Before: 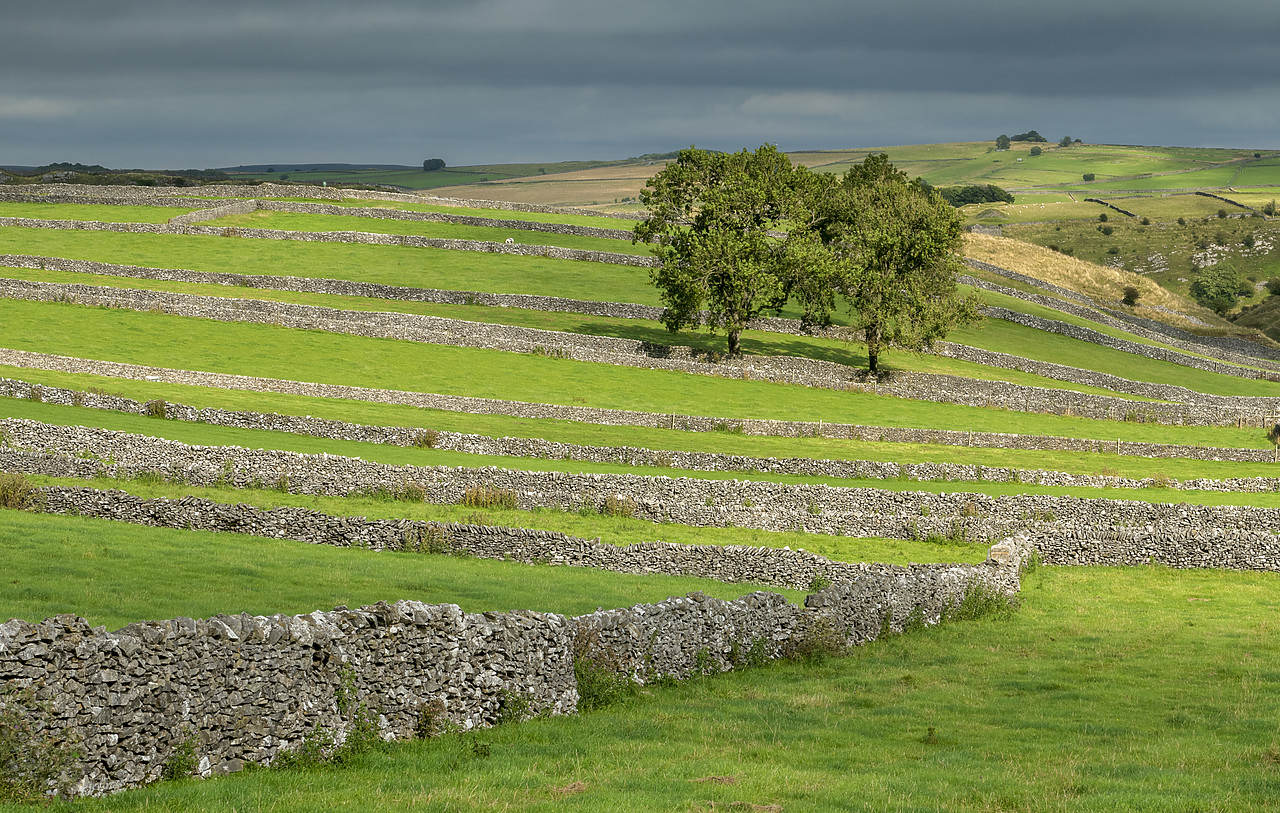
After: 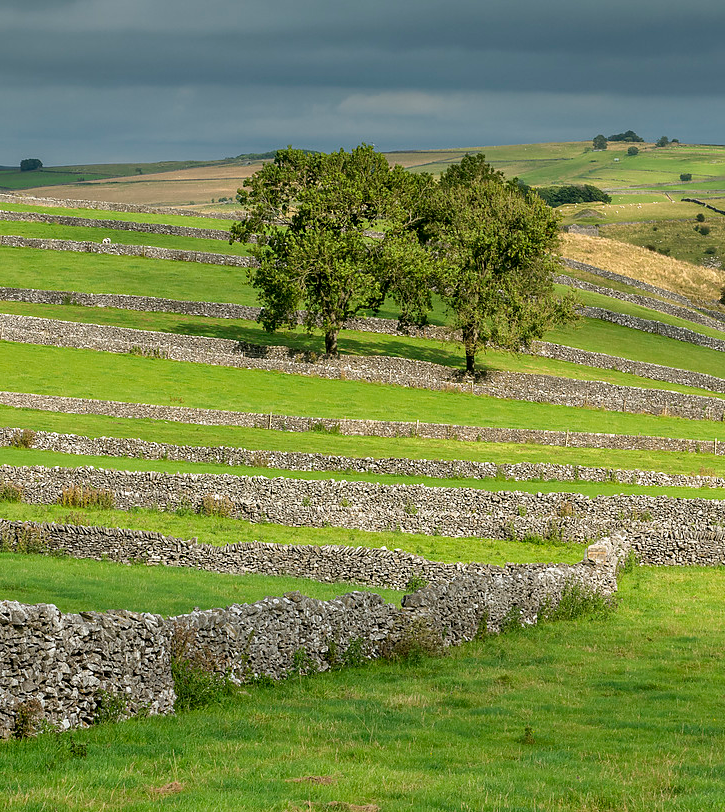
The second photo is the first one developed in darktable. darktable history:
crop: left 31.537%, top 0.002%, right 11.789%
